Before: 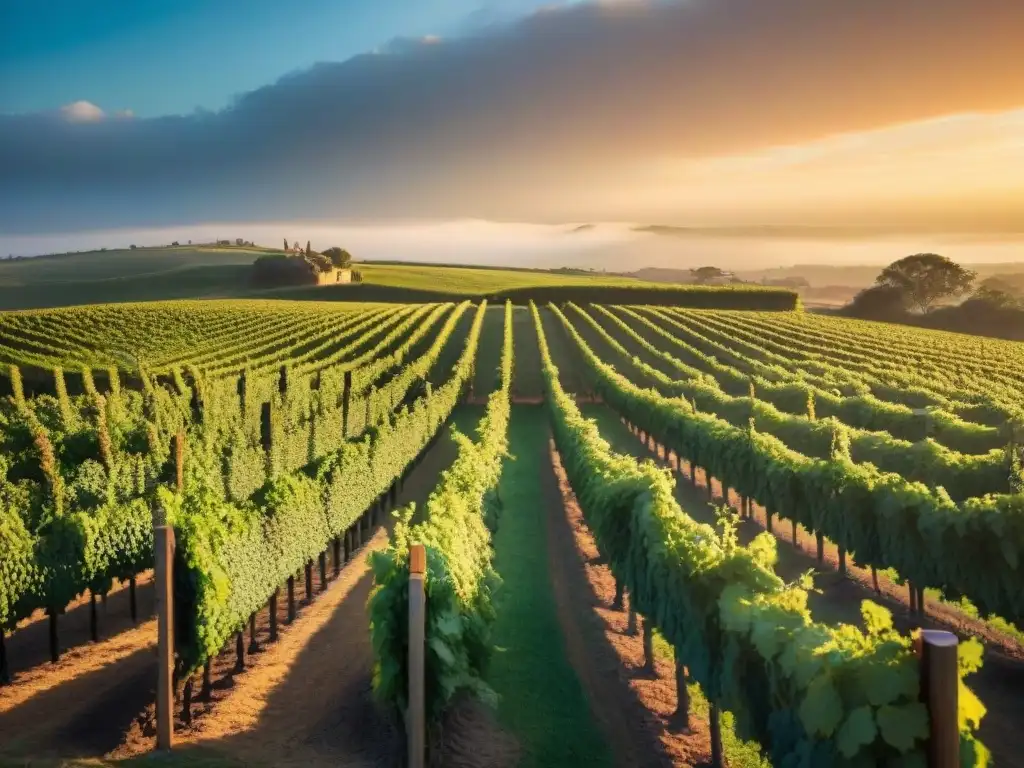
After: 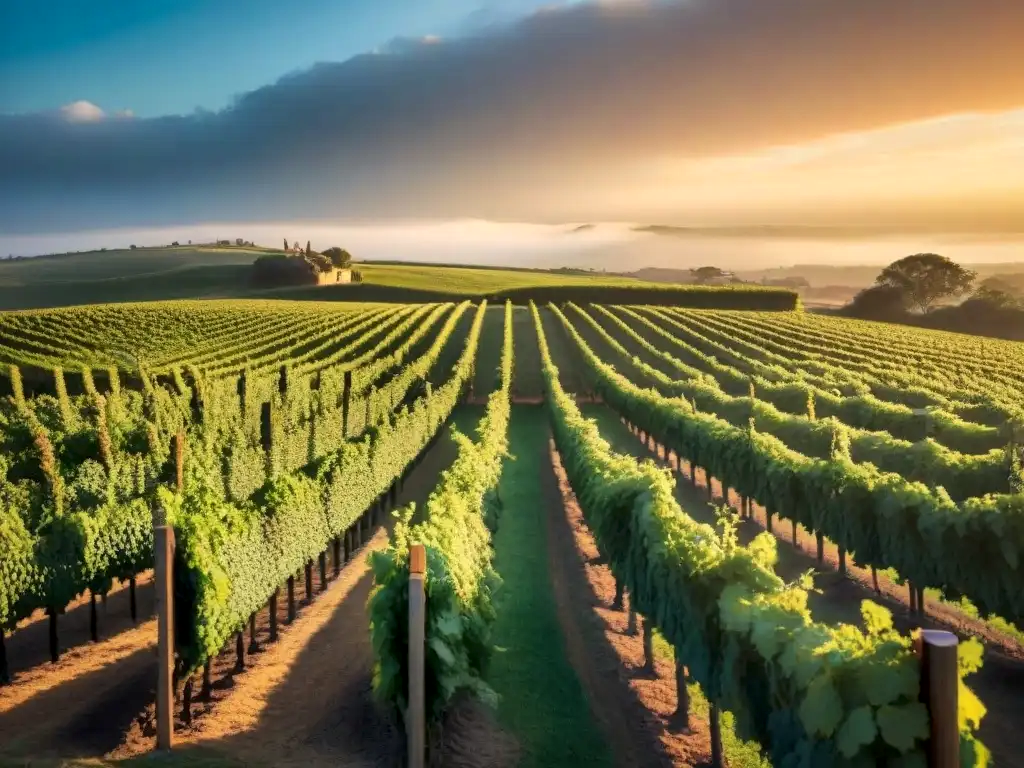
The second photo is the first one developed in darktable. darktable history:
local contrast: mode bilateral grid, contrast 20, coarseness 49, detail 141%, midtone range 0.2
